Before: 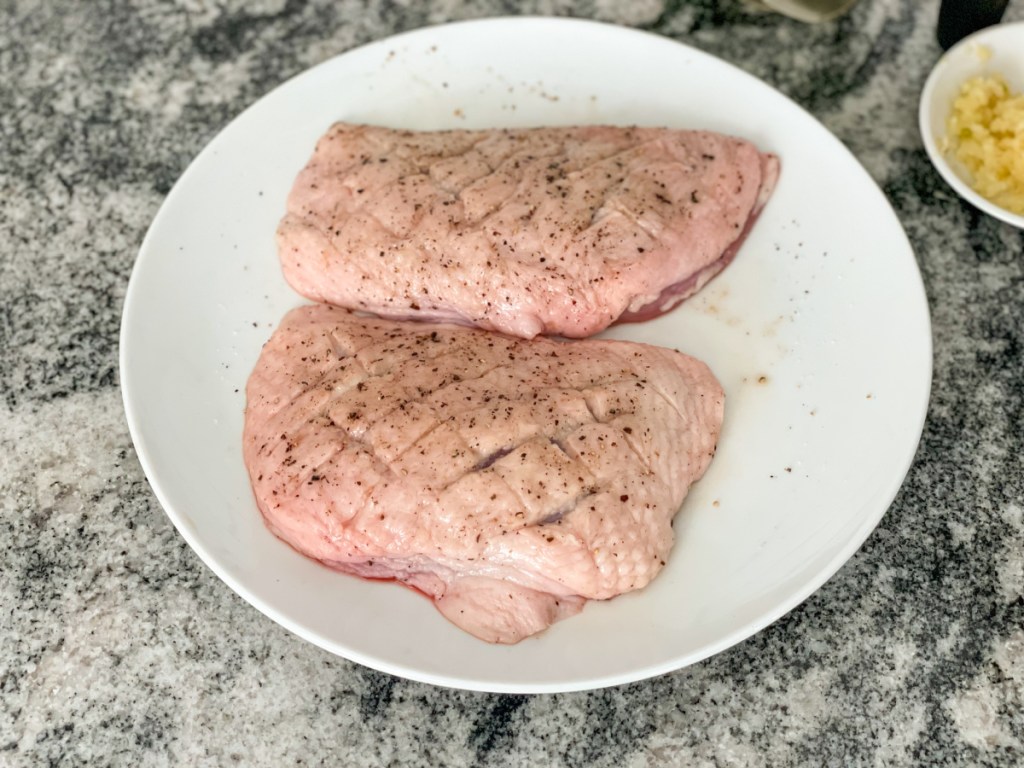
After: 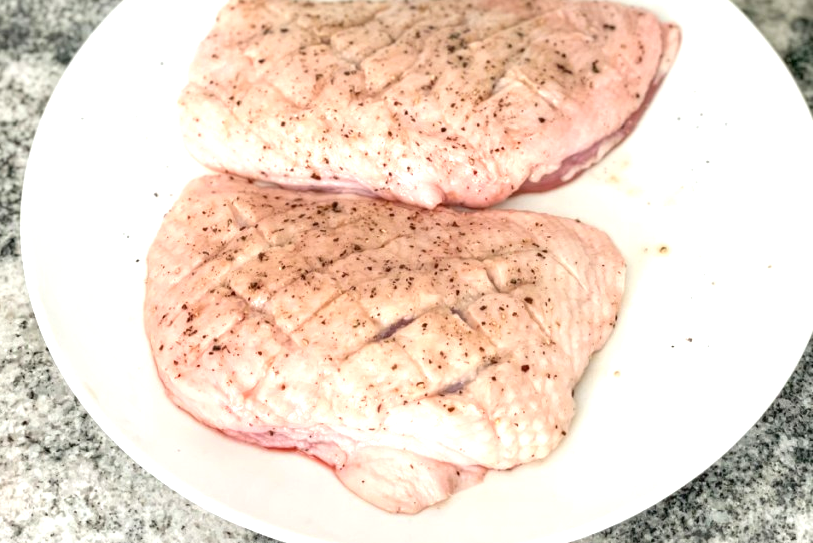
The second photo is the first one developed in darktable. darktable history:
exposure: exposure 0.781 EV, compensate highlight preservation false
crop: left 9.712%, top 16.928%, right 10.845%, bottom 12.332%
